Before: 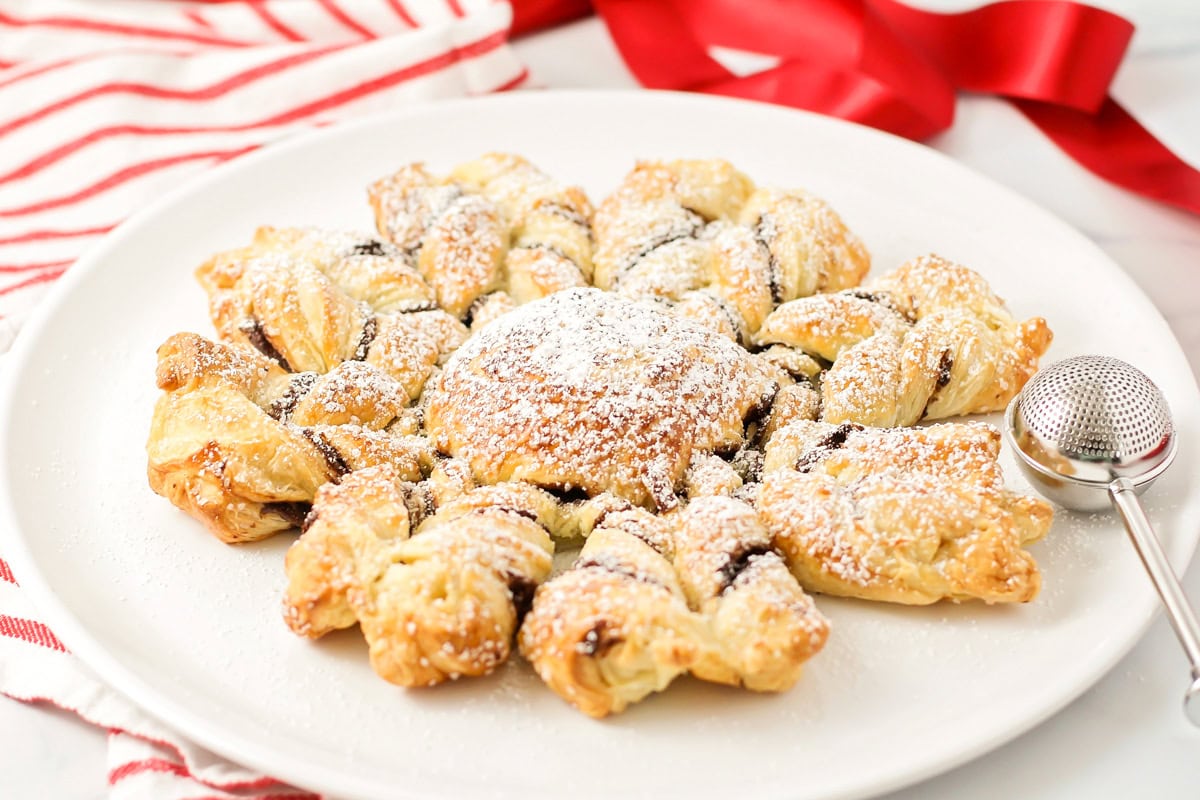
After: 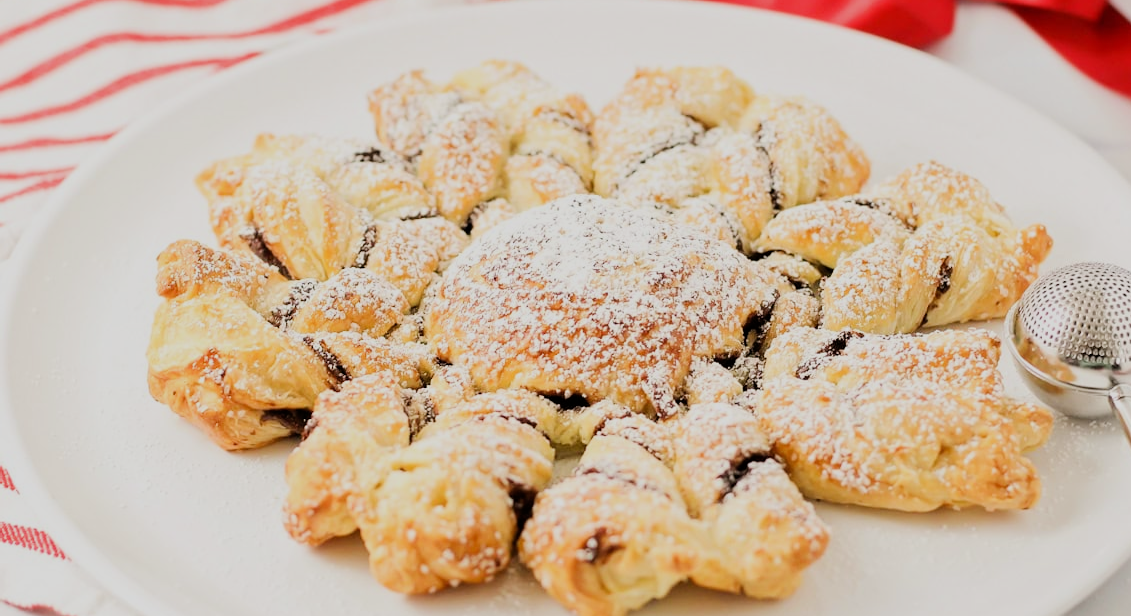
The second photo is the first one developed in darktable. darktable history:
crop and rotate: angle 0.03°, top 11.643%, right 5.651%, bottom 11.189%
filmic rgb: black relative exposure -7.65 EV, white relative exposure 4.56 EV, hardness 3.61, contrast 1.05
